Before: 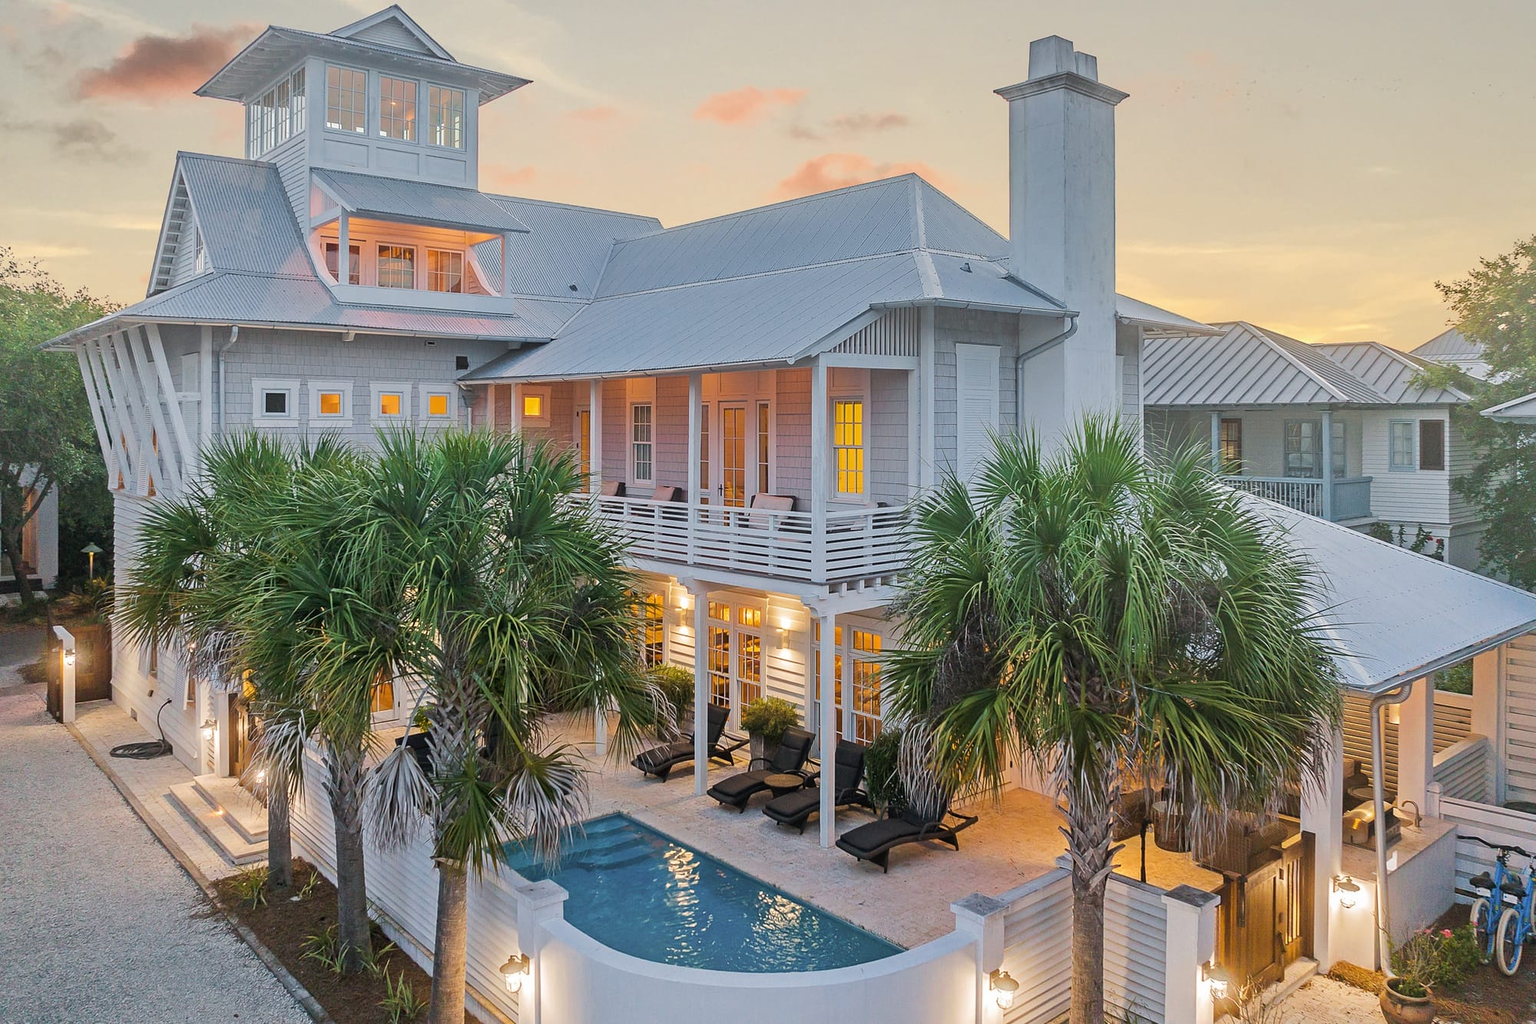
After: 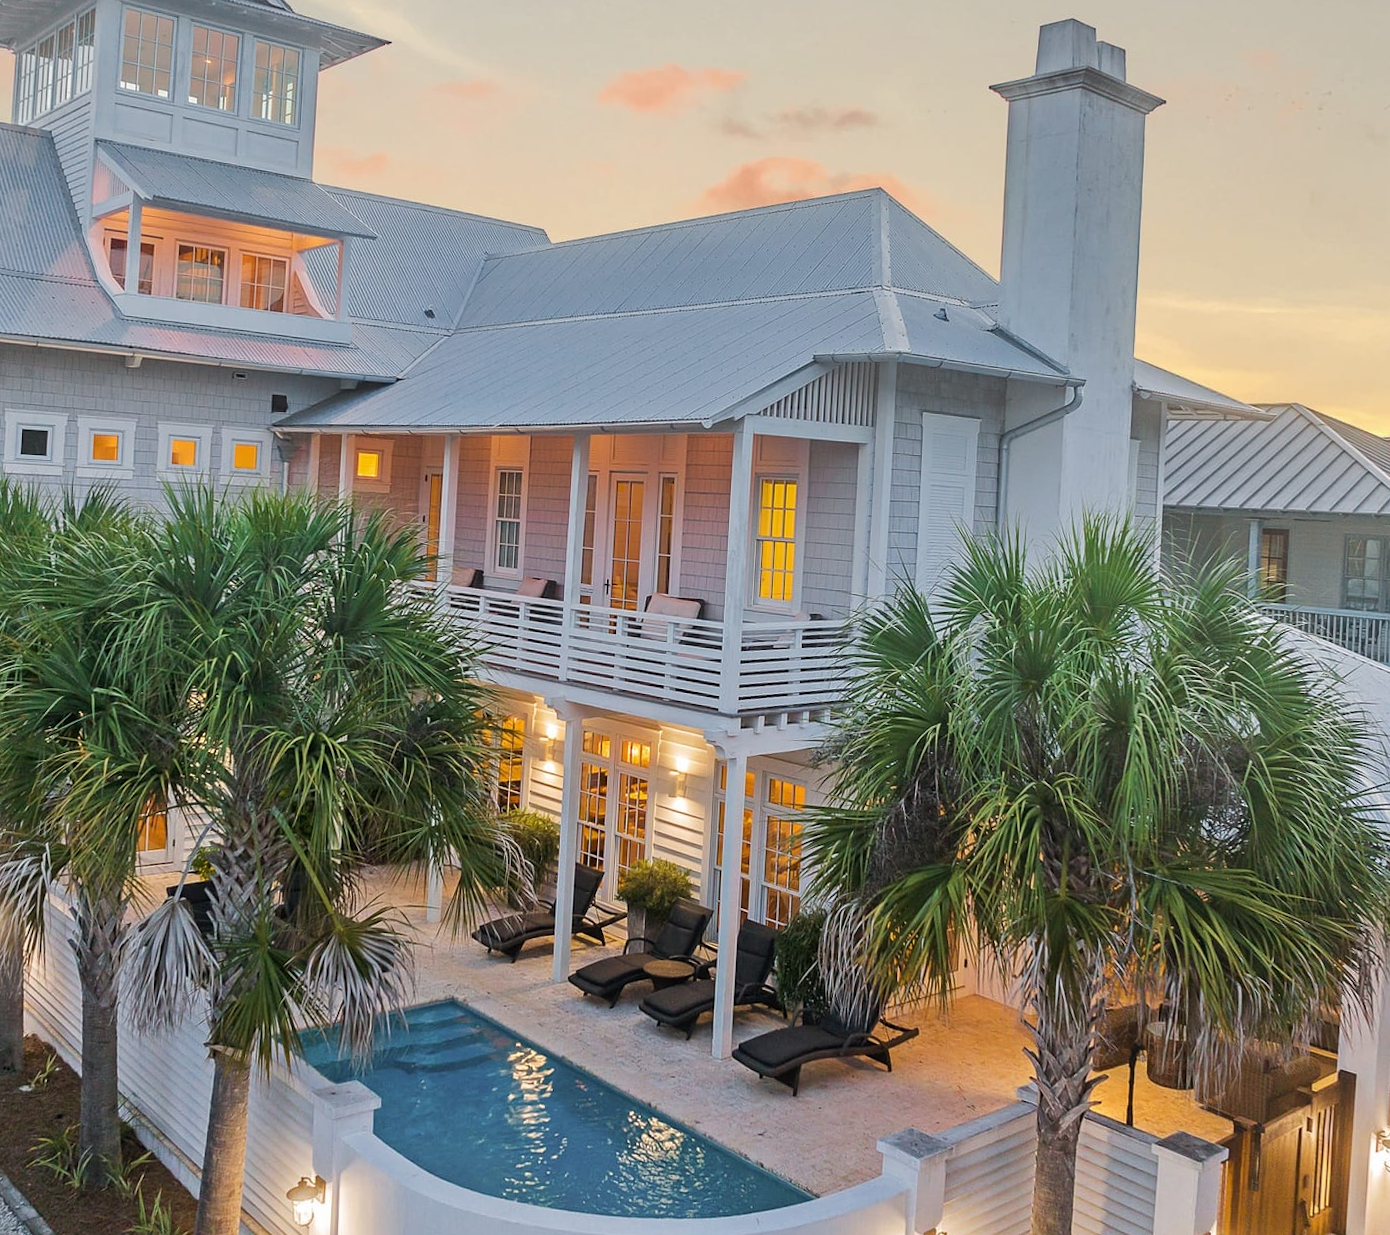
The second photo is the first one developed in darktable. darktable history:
crop and rotate: angle -3.05°, left 14.068%, top 0.024%, right 10.95%, bottom 0.028%
